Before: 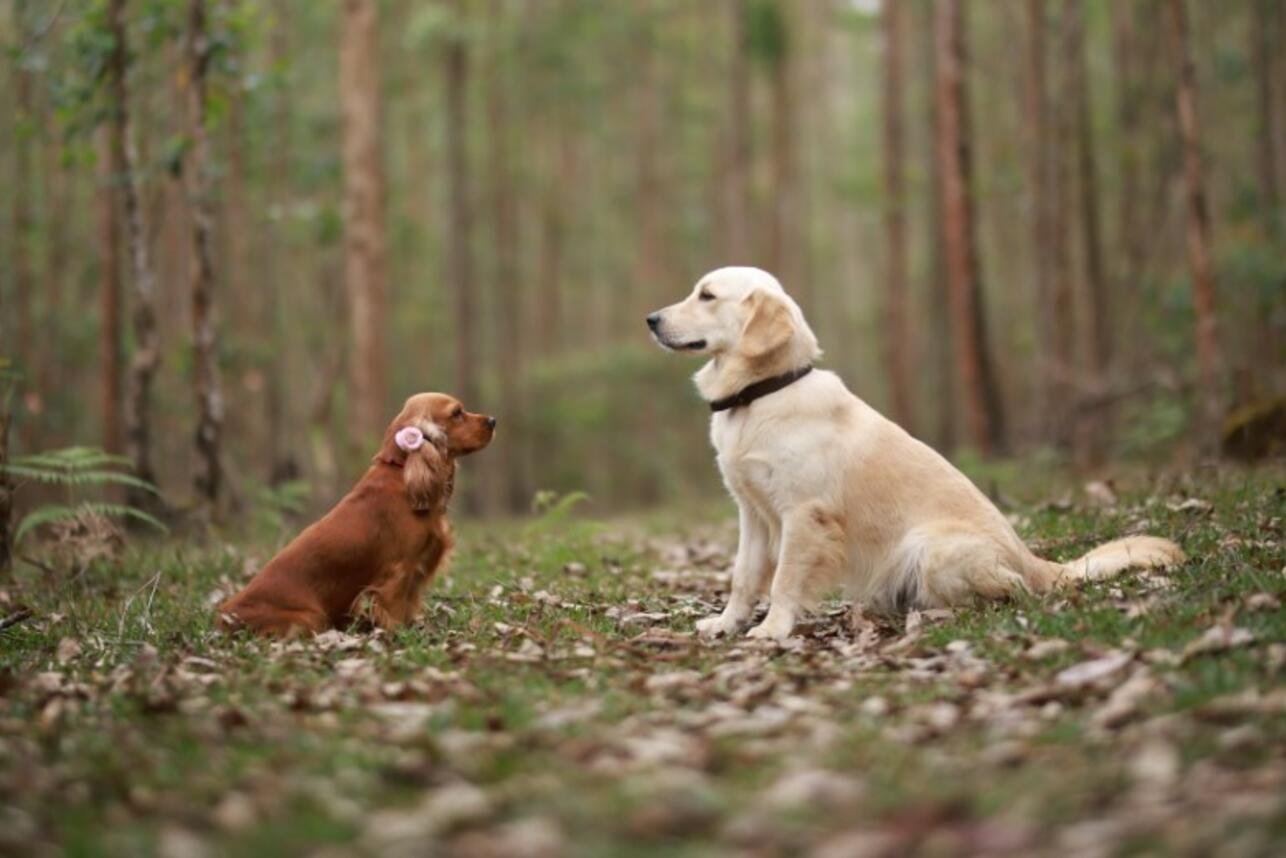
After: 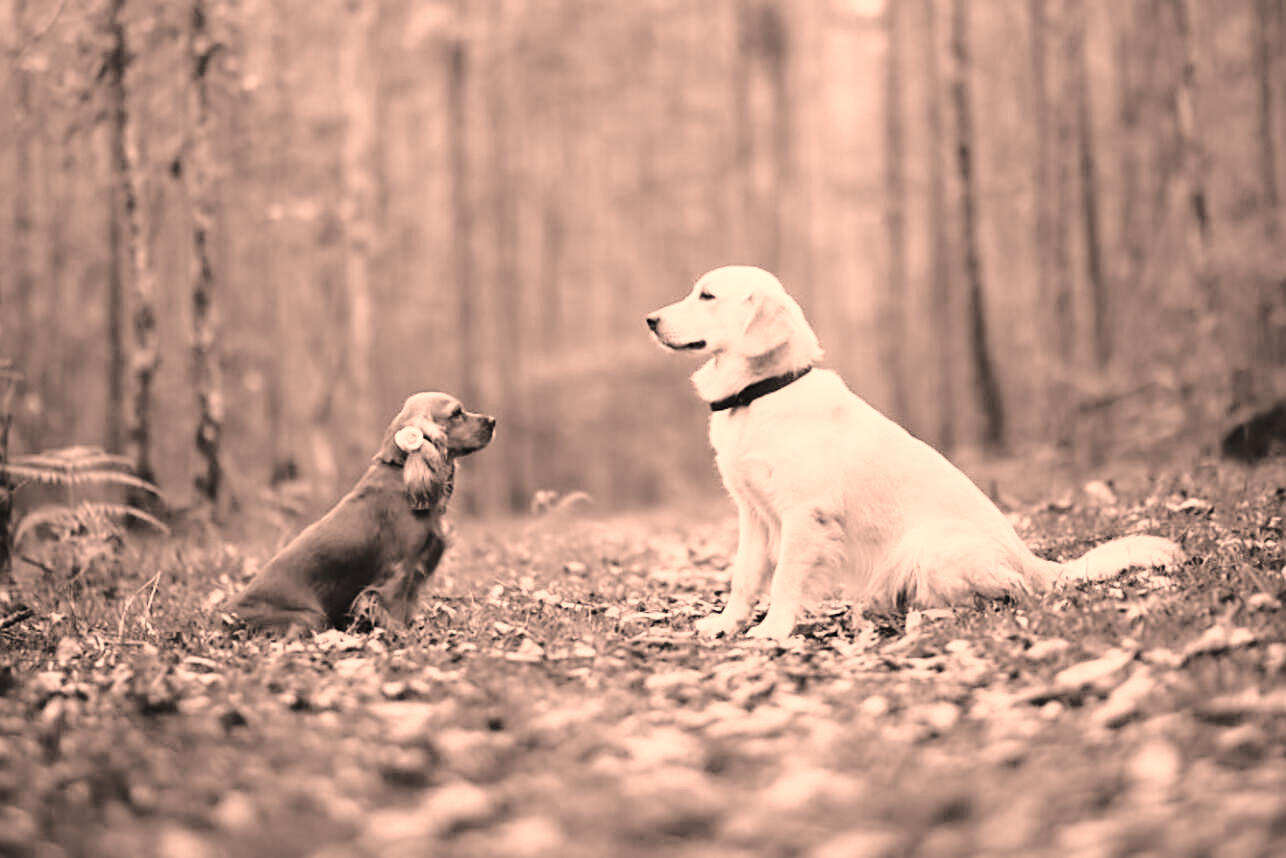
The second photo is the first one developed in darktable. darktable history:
sharpen: on, module defaults
exposure: black level correction 0, exposure 0.7 EV, compensate highlight preservation false
base curve: curves: ch0 [(0, 0) (0.028, 0.03) (0.121, 0.232) (0.46, 0.748) (0.859, 0.968) (1, 1)], preserve colors none
color correction: highlights a* 21.66, highlights b* 22.3
color calibration: output gray [0.25, 0.35, 0.4, 0], x 0.354, y 0.368, temperature 4695.82 K
contrast brightness saturation: saturation -0.069
color zones: curves: ch0 [(0.068, 0.464) (0.25, 0.5) (0.48, 0.508) (0.75, 0.536) (0.886, 0.476) (0.967, 0.456)]; ch1 [(0.066, 0.456) (0.25, 0.5) (0.616, 0.508) (0.746, 0.56) (0.934, 0.444)], mix -94.05%
